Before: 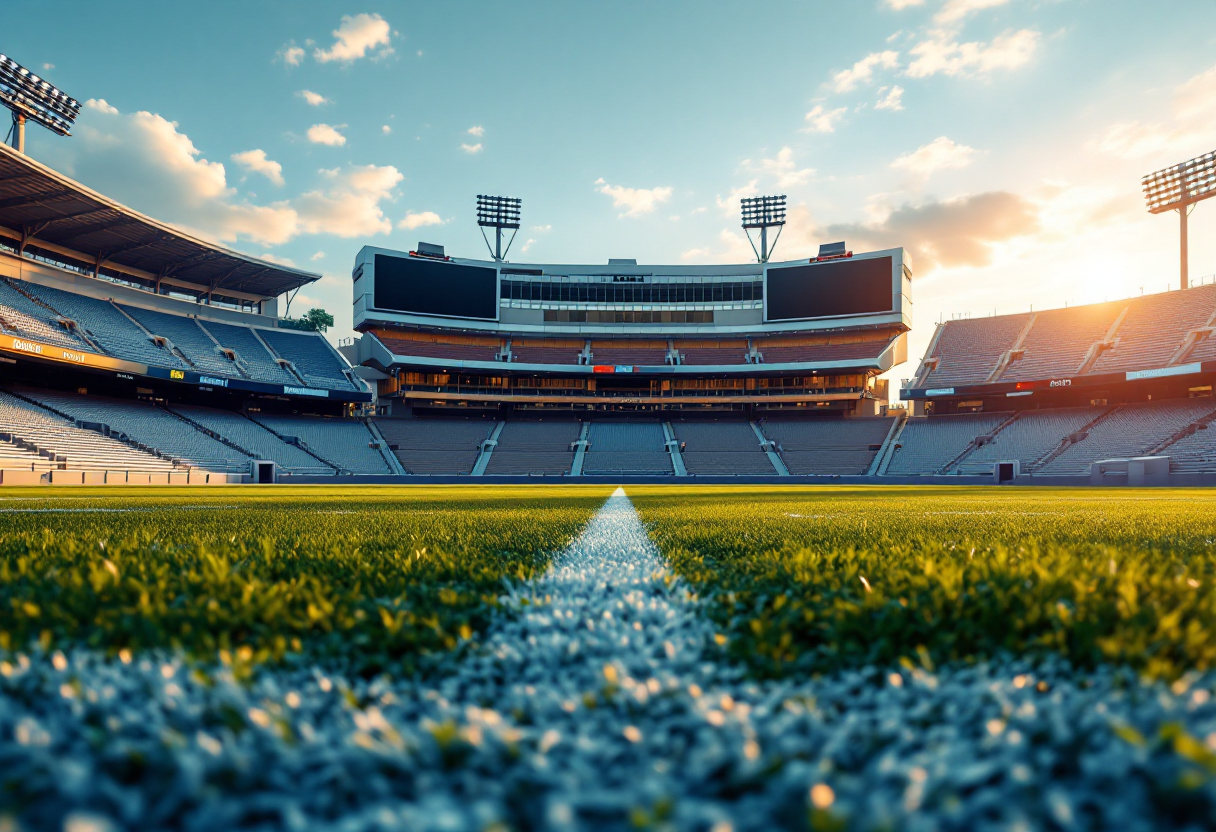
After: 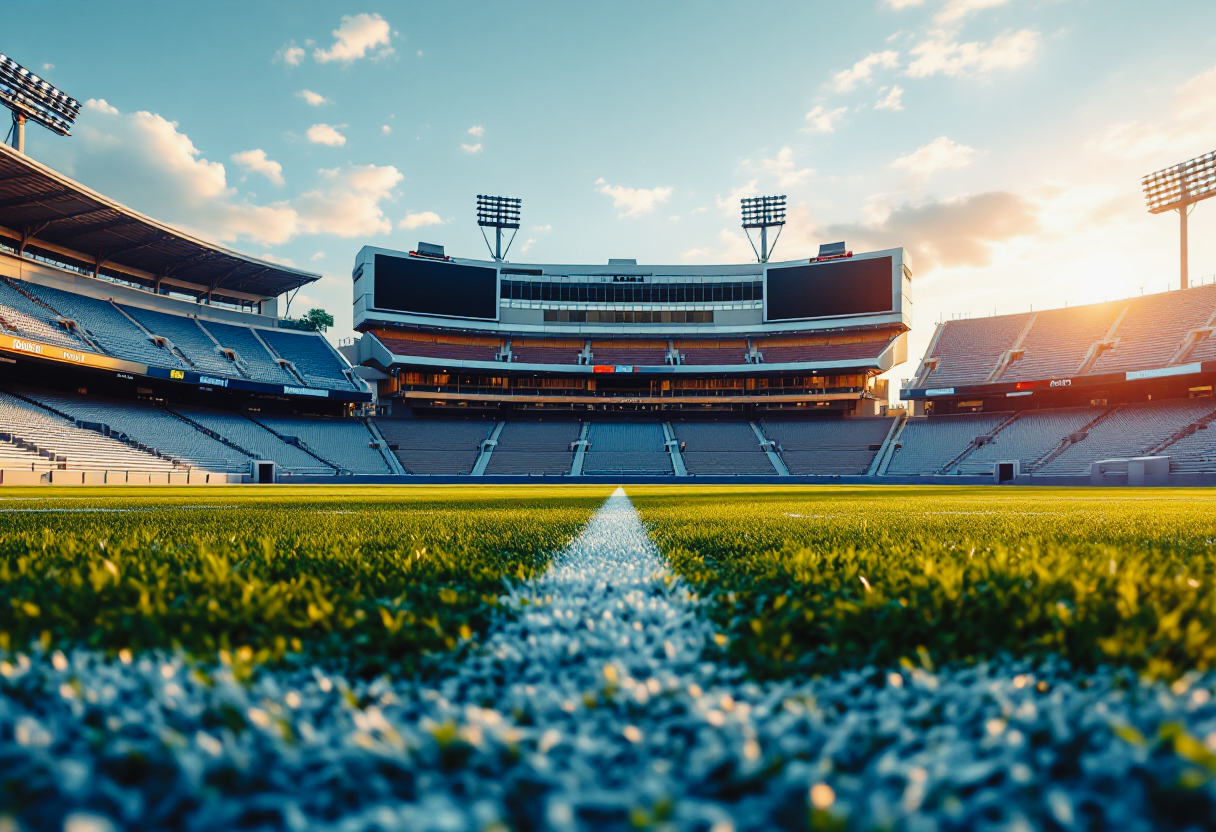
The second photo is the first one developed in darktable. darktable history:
tone curve: curves: ch0 [(0, 0.008) (0.046, 0.032) (0.151, 0.108) (0.367, 0.379) (0.496, 0.526) (0.771, 0.786) (0.857, 0.85) (1, 0.965)]; ch1 [(0, 0) (0.248, 0.252) (0.388, 0.383) (0.482, 0.478) (0.499, 0.499) (0.518, 0.518) (0.544, 0.552) (0.585, 0.617) (0.683, 0.735) (0.823, 0.894) (1, 1)]; ch2 [(0, 0) (0.302, 0.284) (0.427, 0.417) (0.473, 0.47) (0.503, 0.503) (0.523, 0.518) (0.55, 0.563) (0.624, 0.643) (0.753, 0.764) (1, 1)], preserve colors none
exposure: black level correction -0.004, exposure 0.055 EV, compensate highlight preservation false
